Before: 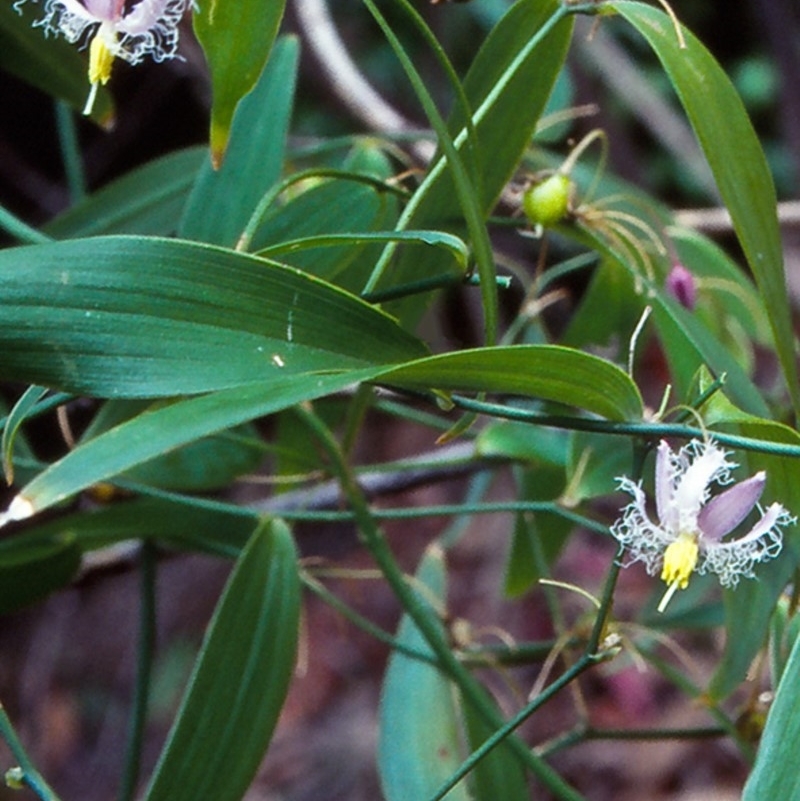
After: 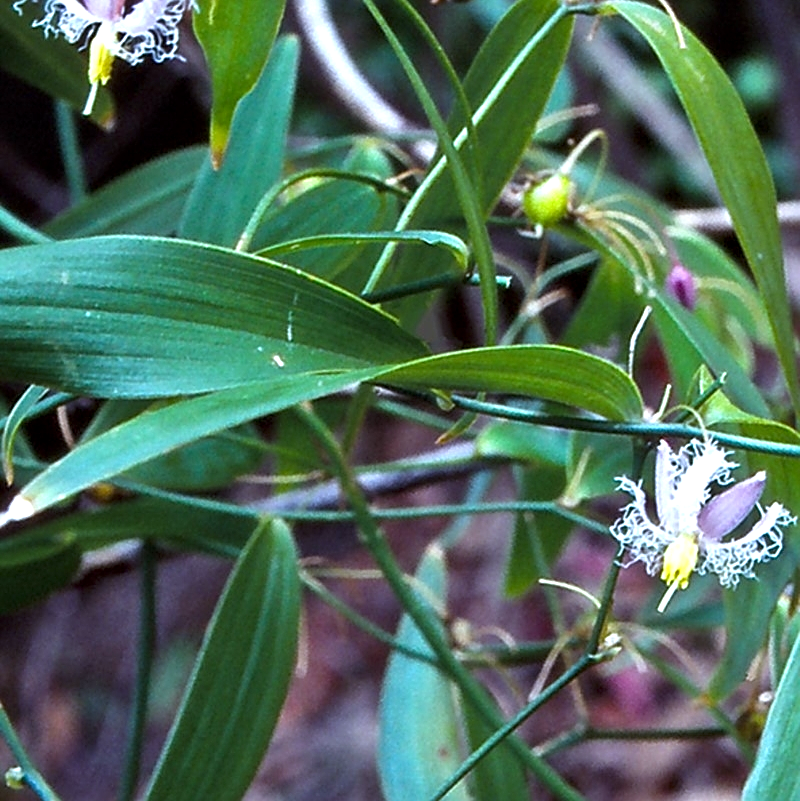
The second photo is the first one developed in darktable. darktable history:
contrast equalizer: octaves 7, y [[0.6 ×6], [0.55 ×6], [0 ×6], [0 ×6], [0 ×6]], mix 0.3
white balance: red 0.931, blue 1.11
sharpen: on, module defaults
exposure: exposure 0.507 EV, compensate highlight preservation false
